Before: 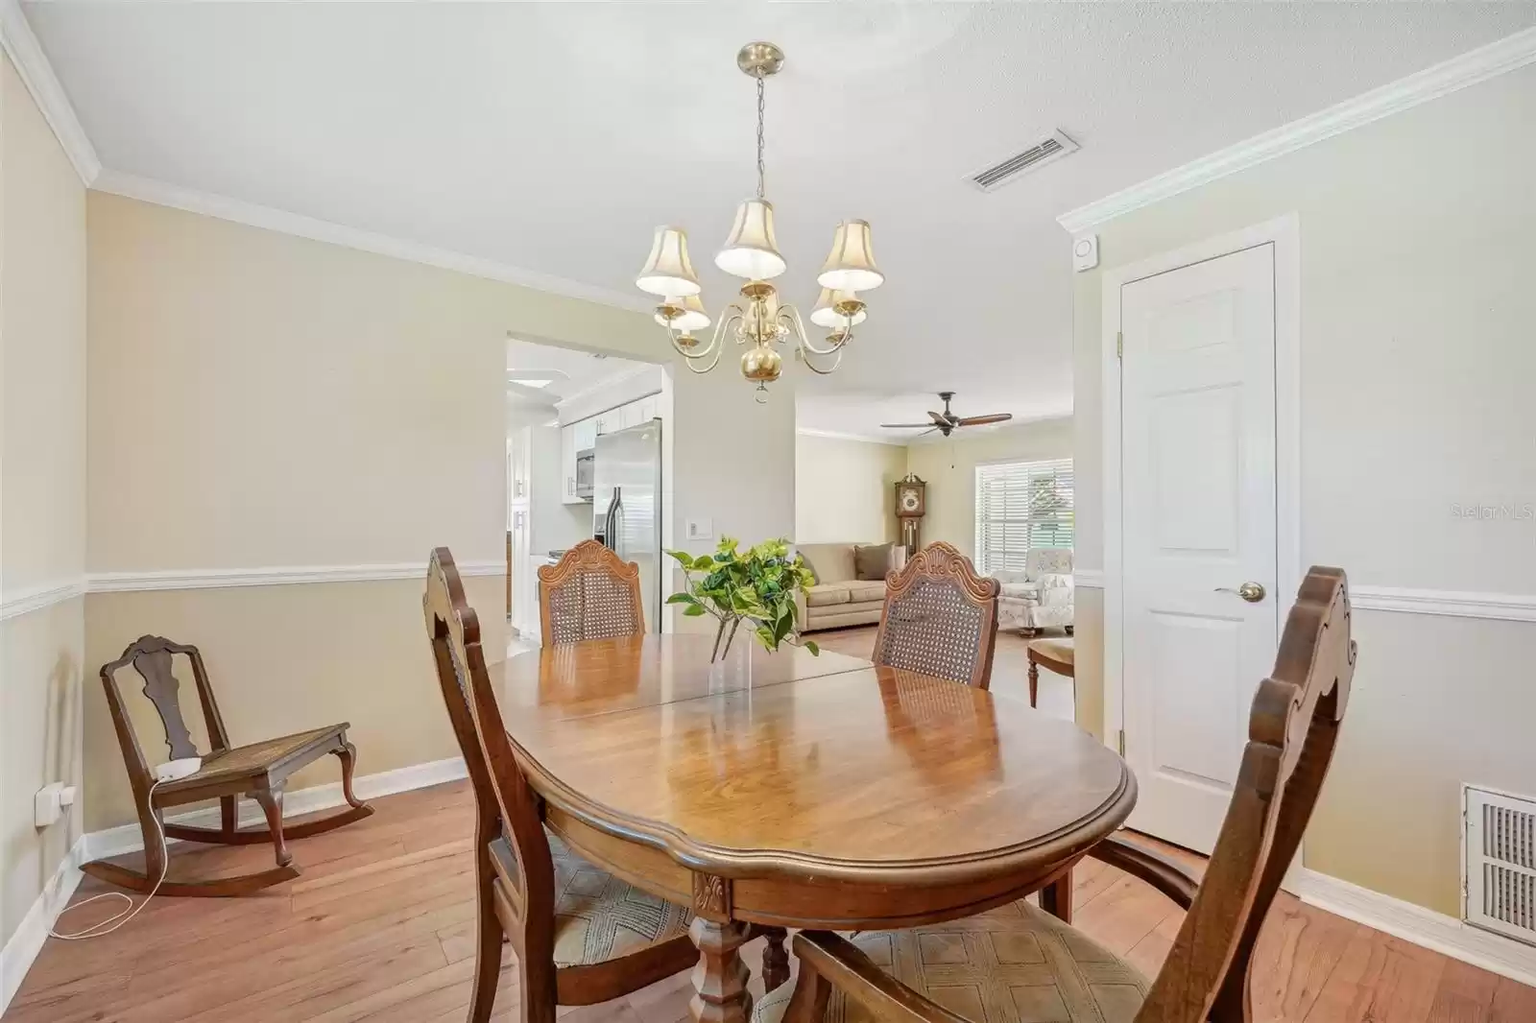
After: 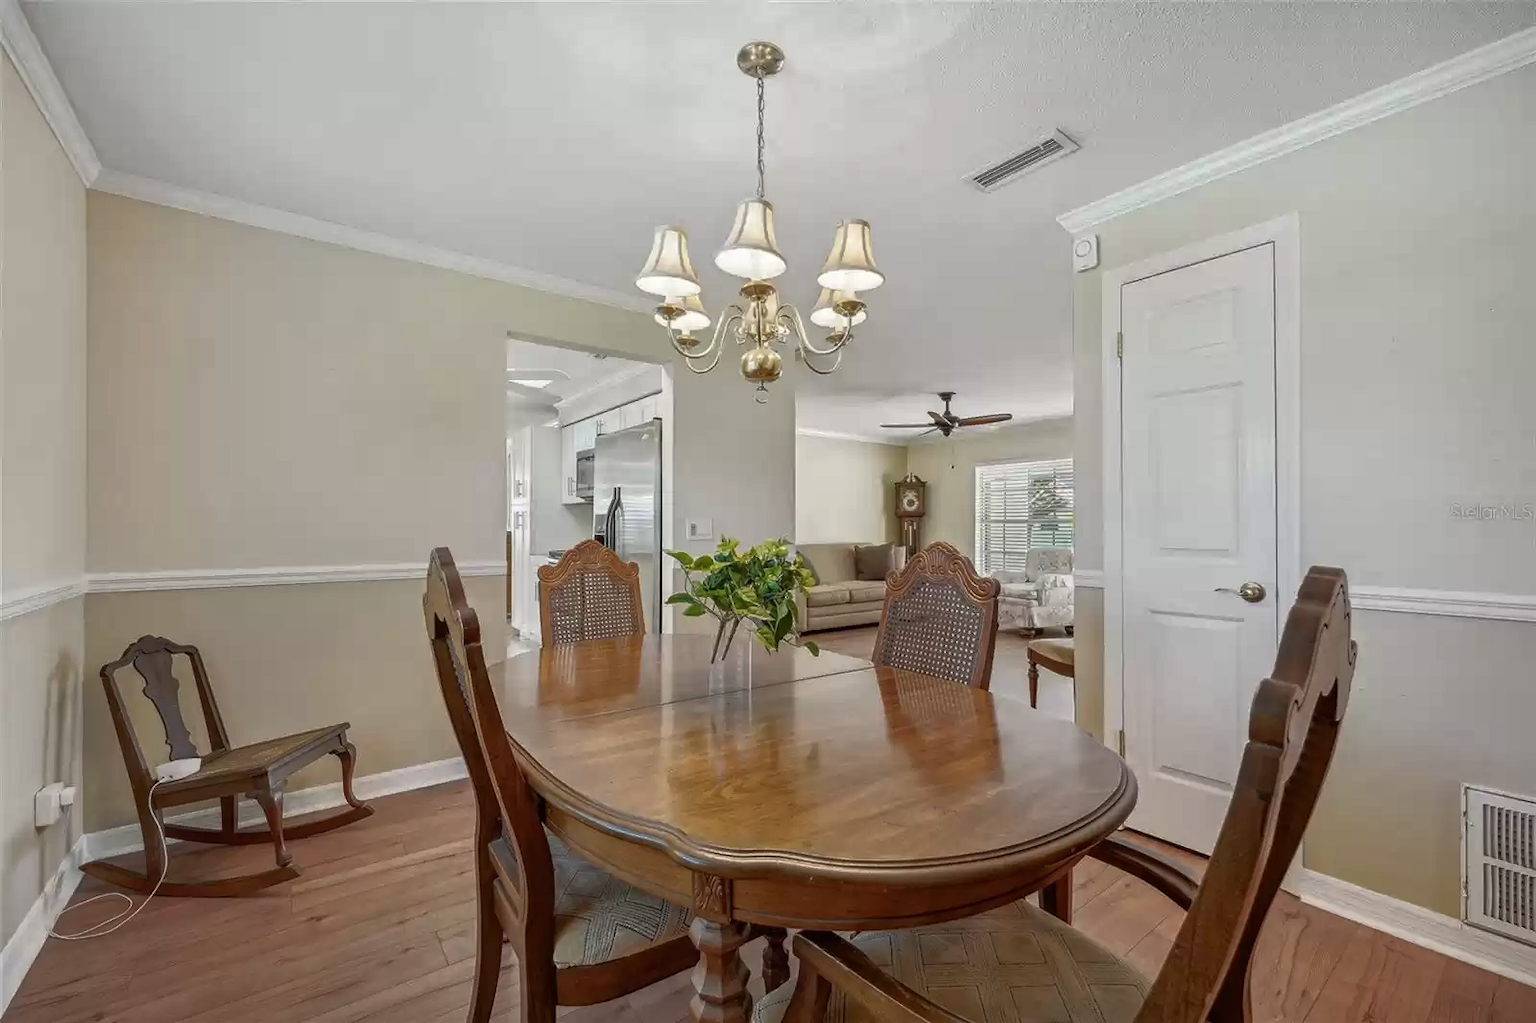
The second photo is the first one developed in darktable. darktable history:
exposure: compensate highlight preservation false
rgb curve: curves: ch0 [(0, 0) (0.415, 0.237) (1, 1)]
